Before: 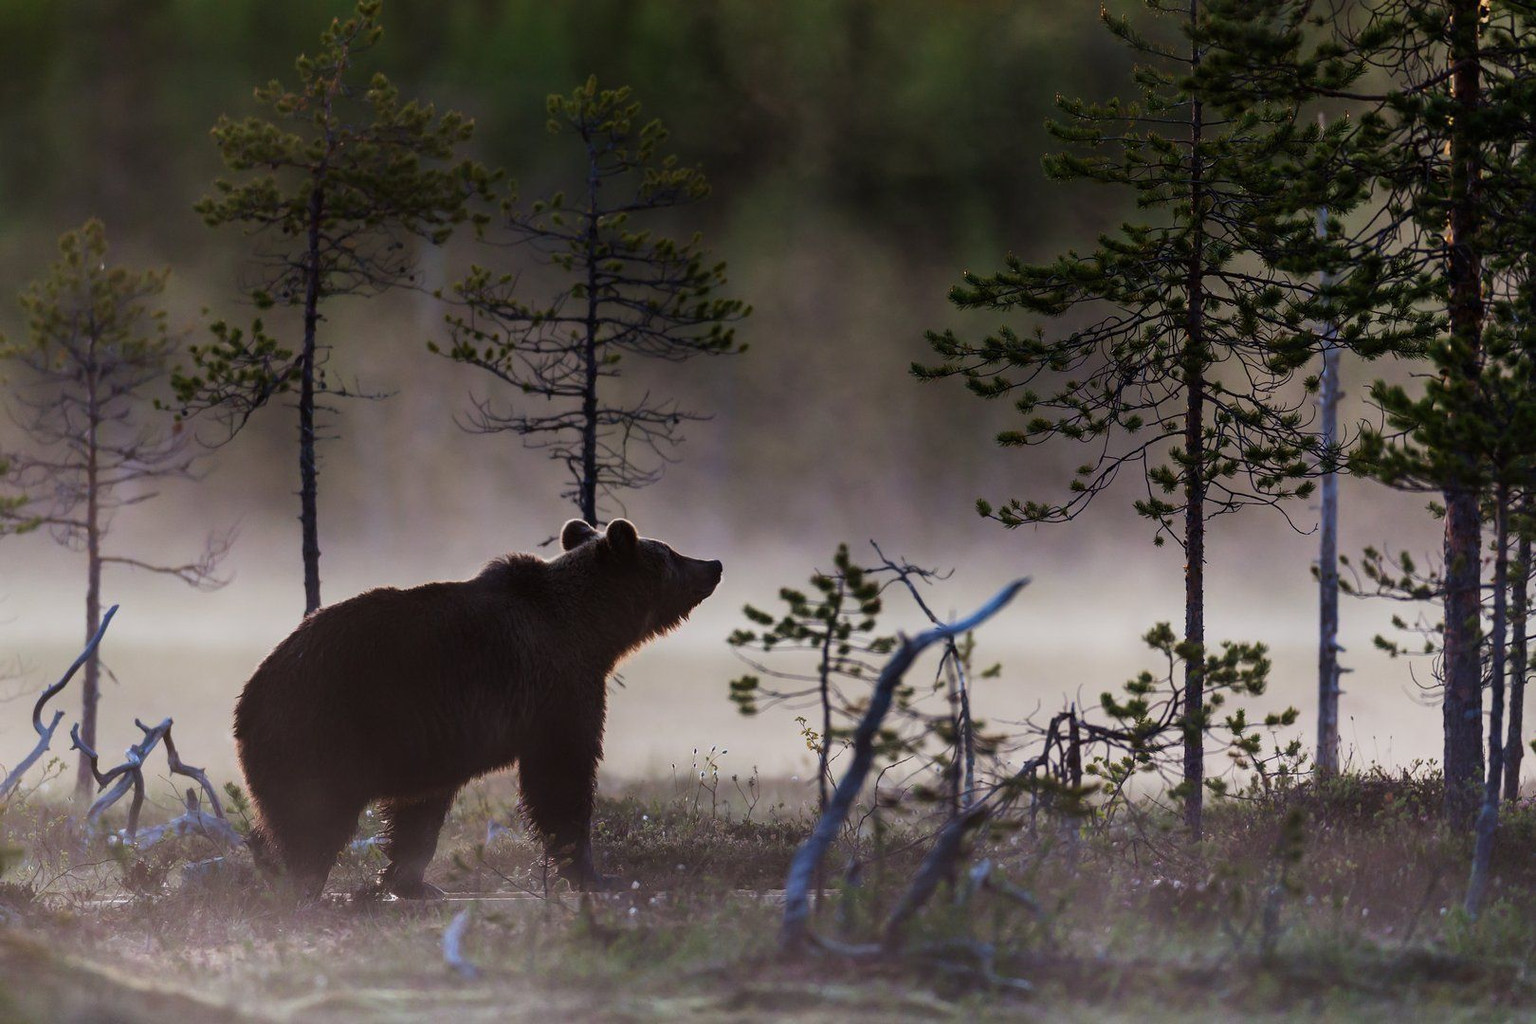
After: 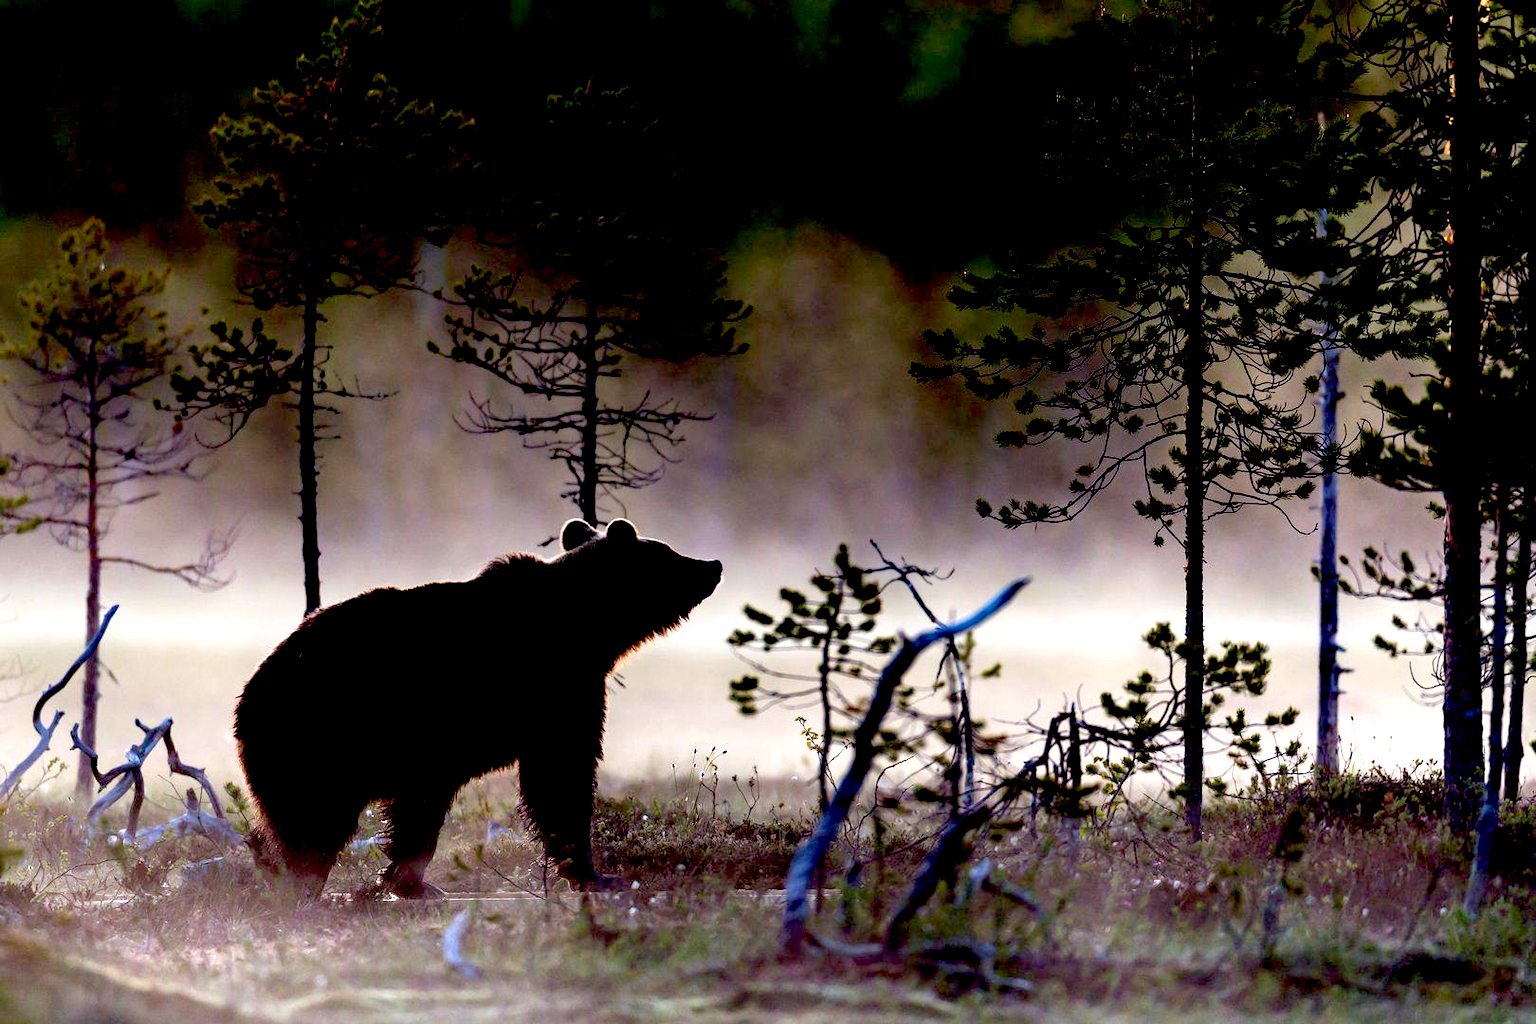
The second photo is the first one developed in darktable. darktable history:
exposure: black level correction 0.034, exposure 0.903 EV, compensate highlight preservation false
haze removal: compatibility mode true, adaptive false
